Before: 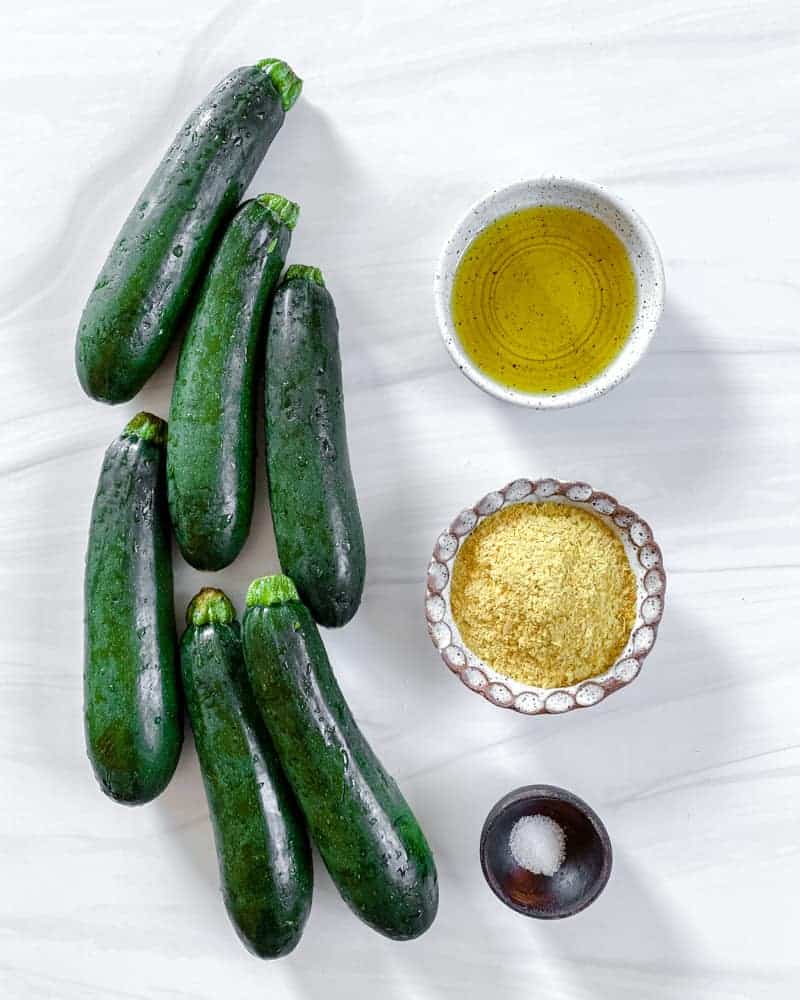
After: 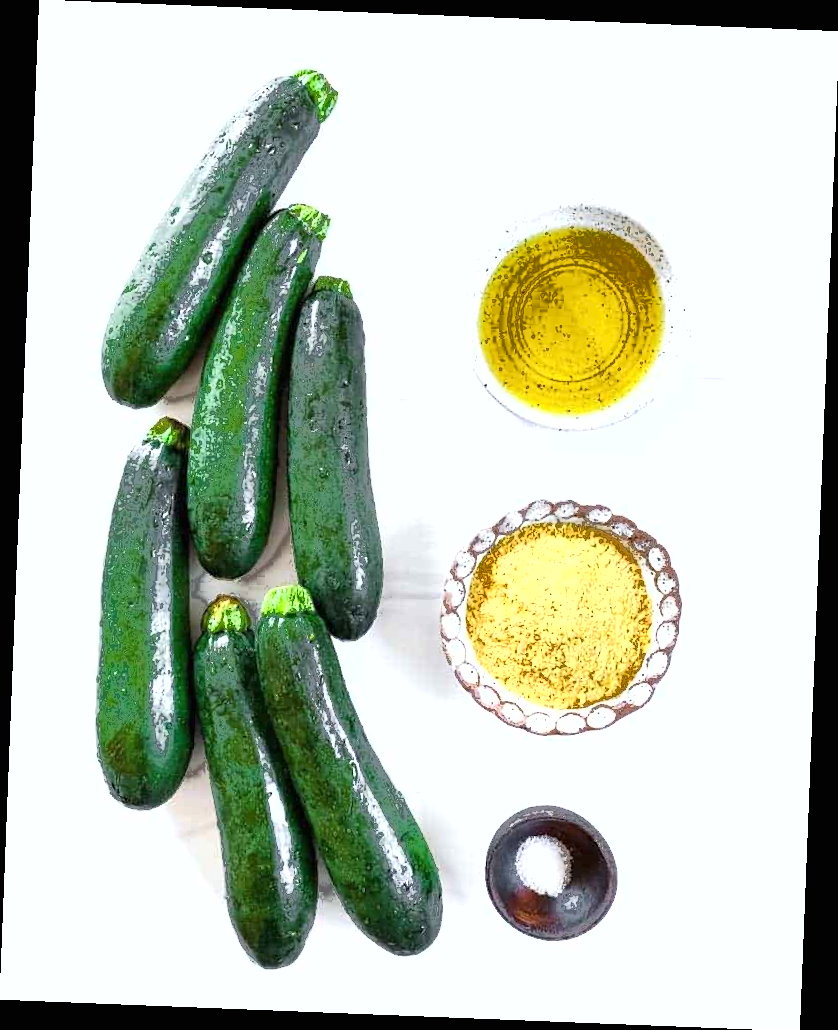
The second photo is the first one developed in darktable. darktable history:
fill light: exposure -0.73 EV, center 0.69, width 2.2
exposure: black level correction 0, exposure 1 EV, compensate exposure bias true, compensate highlight preservation false
rotate and perspective: rotation 2.27°, automatic cropping off
